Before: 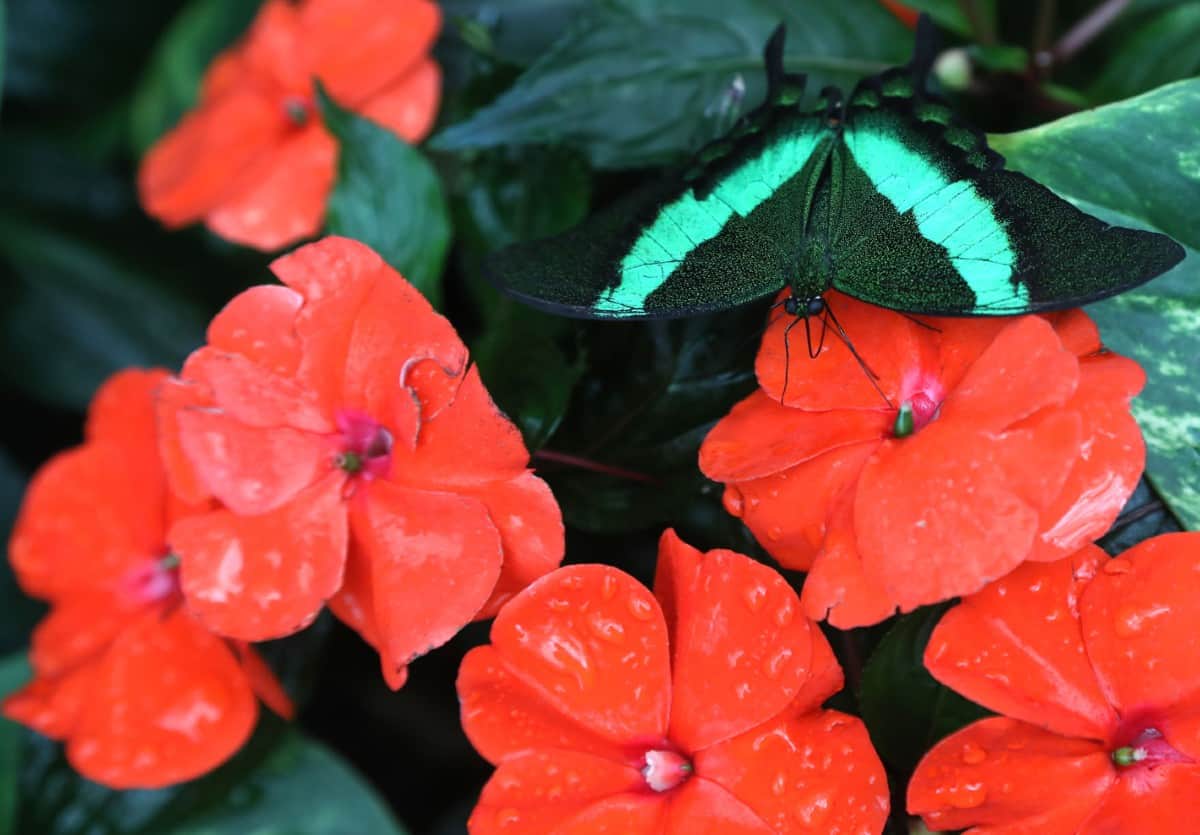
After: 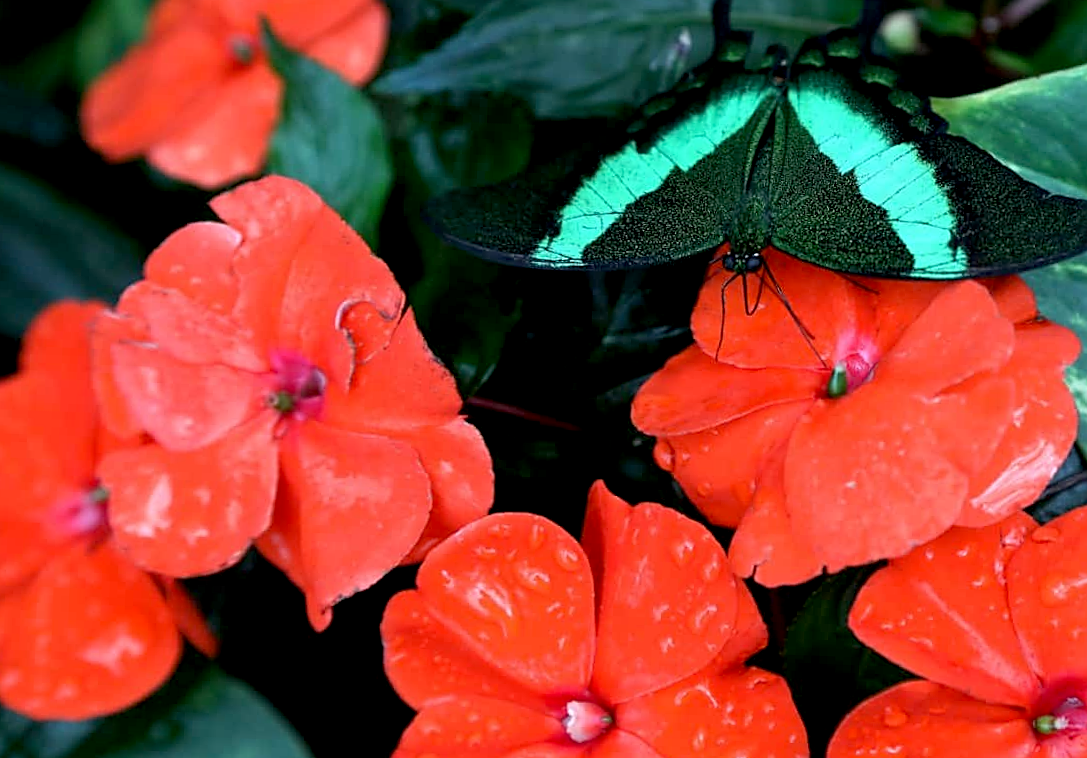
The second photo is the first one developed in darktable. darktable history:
crop and rotate: angle -2.13°, left 3.162%, top 3.816%, right 1.463%, bottom 0.572%
sharpen: on, module defaults
exposure: black level correction 0.009, exposure 0.017 EV, compensate exposure bias true, compensate highlight preservation false
